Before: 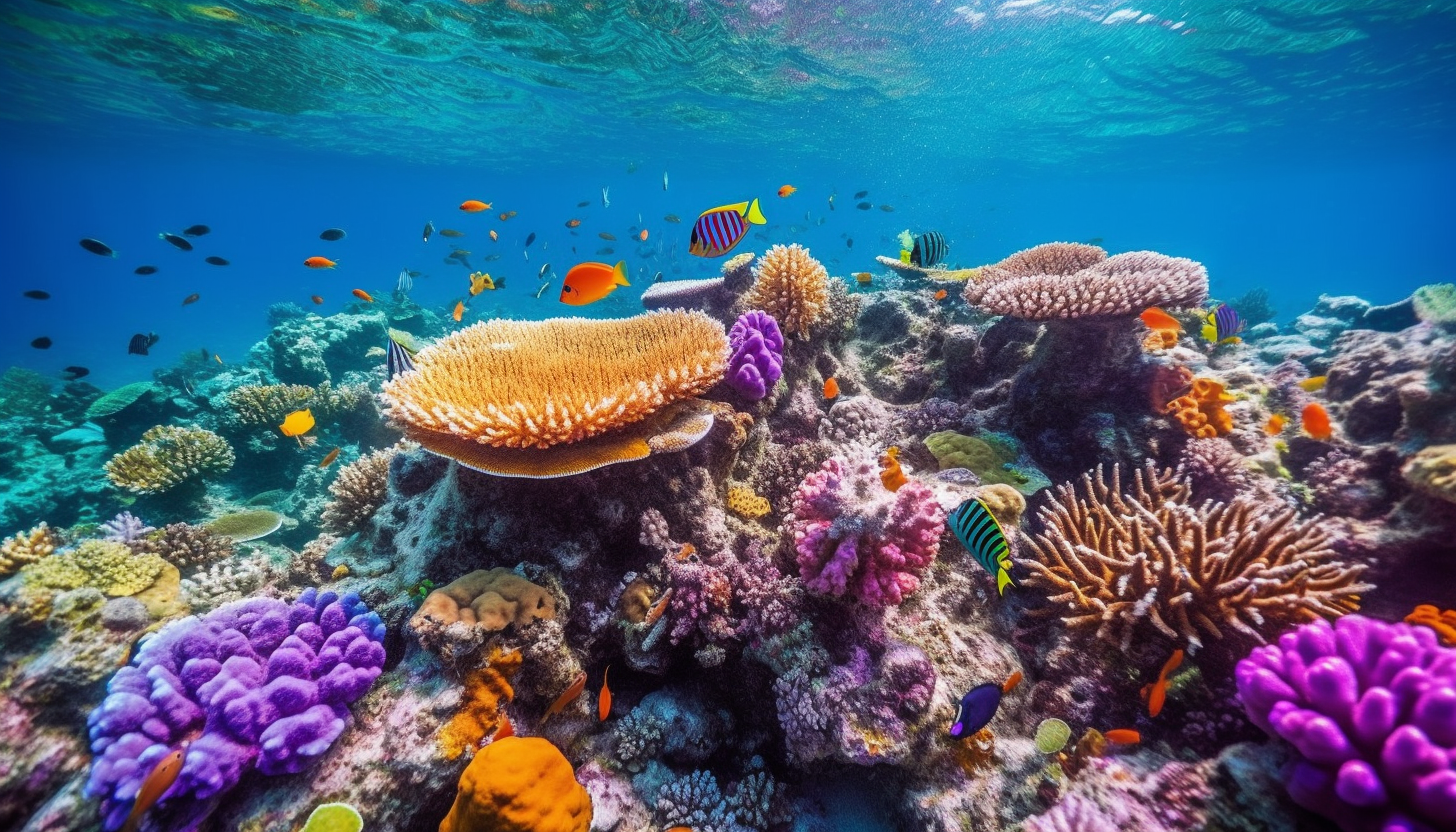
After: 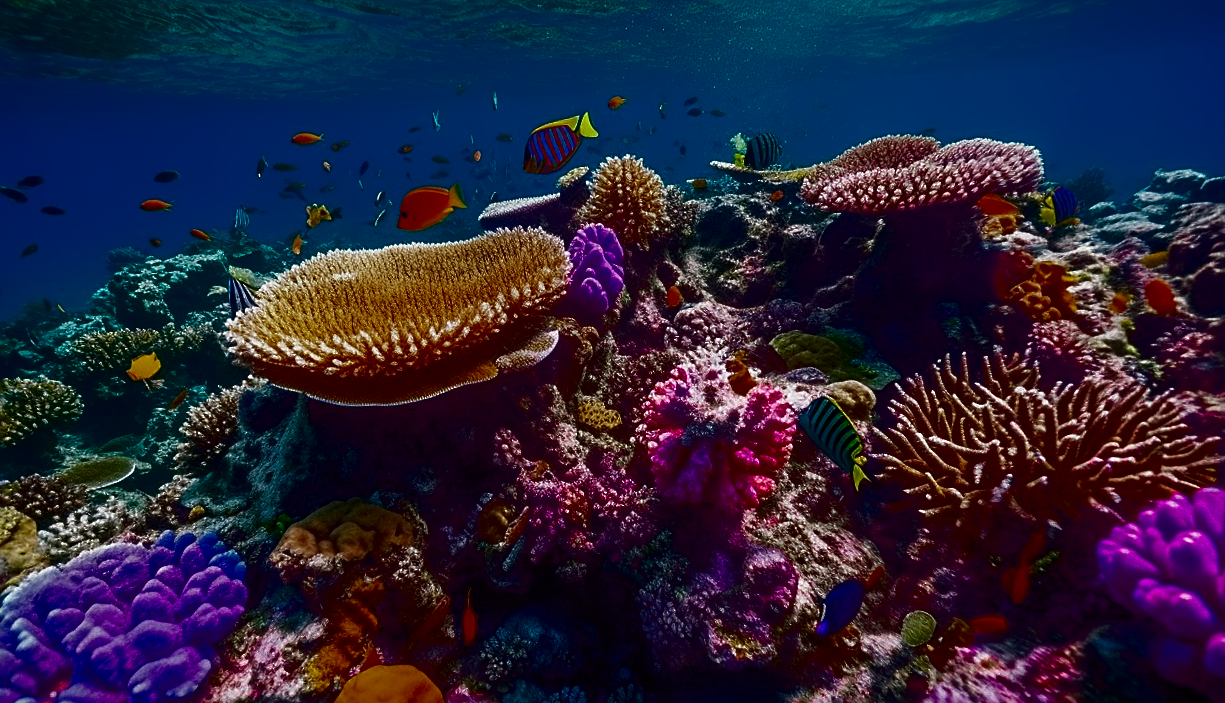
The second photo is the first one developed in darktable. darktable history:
crop and rotate: angle 3.85°, left 6.118%, top 5.703%
sharpen: on, module defaults
color zones: curves: ch0 [(0, 0.6) (0.129, 0.508) (0.193, 0.483) (0.429, 0.5) (0.571, 0.5) (0.714, 0.5) (0.857, 0.5) (1, 0.6)]; ch1 [(0, 0.481) (0.112, 0.245) (0.213, 0.223) (0.429, 0.233) (0.571, 0.231) (0.683, 0.242) (0.857, 0.296) (1, 0.481)]
contrast brightness saturation: brightness -0.987, saturation 0.982
